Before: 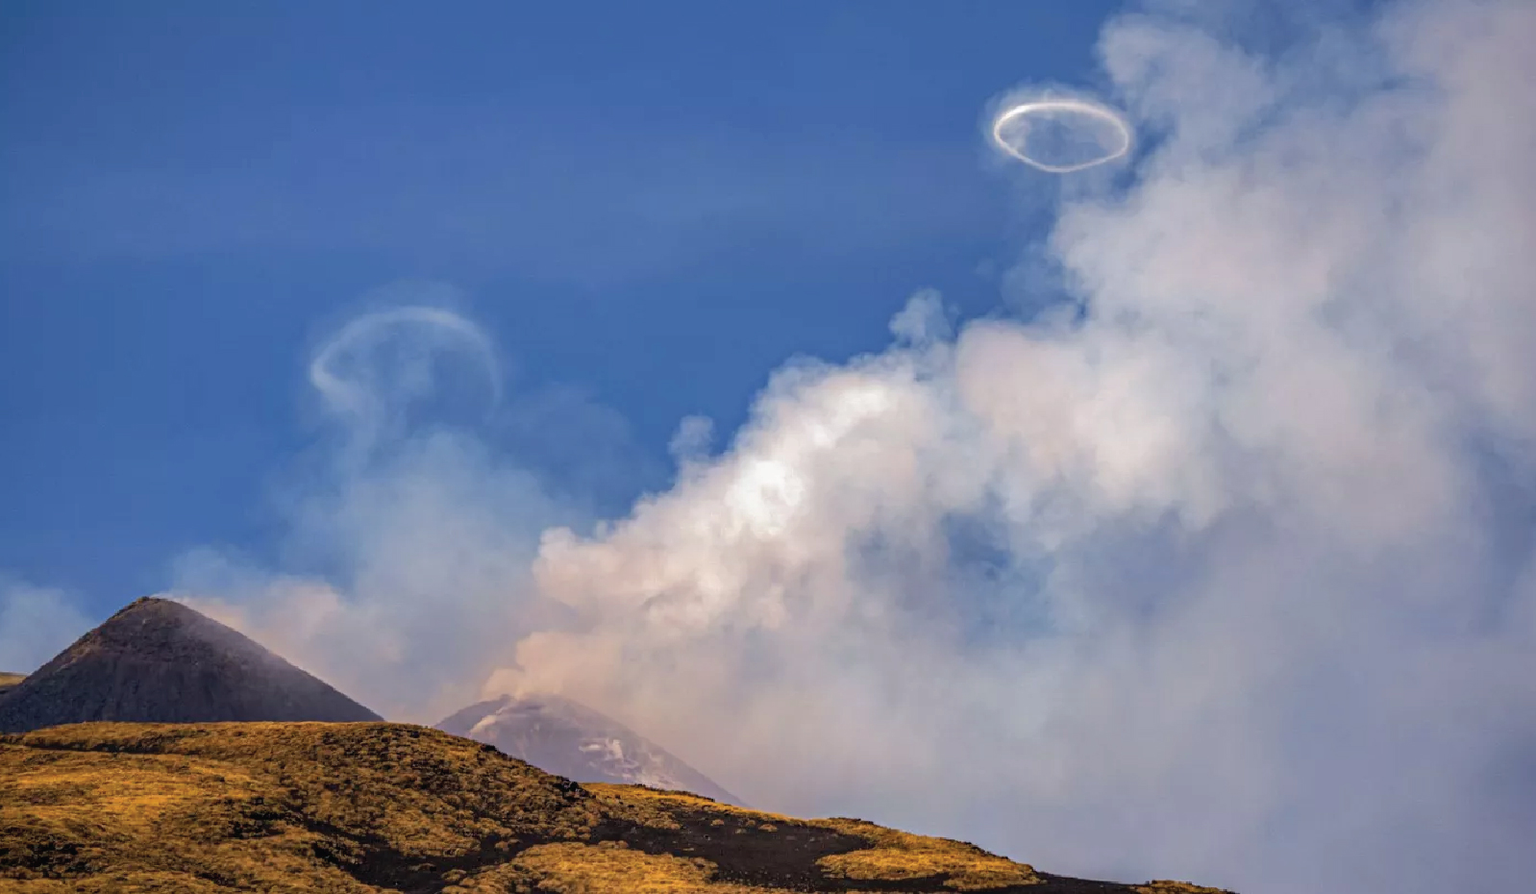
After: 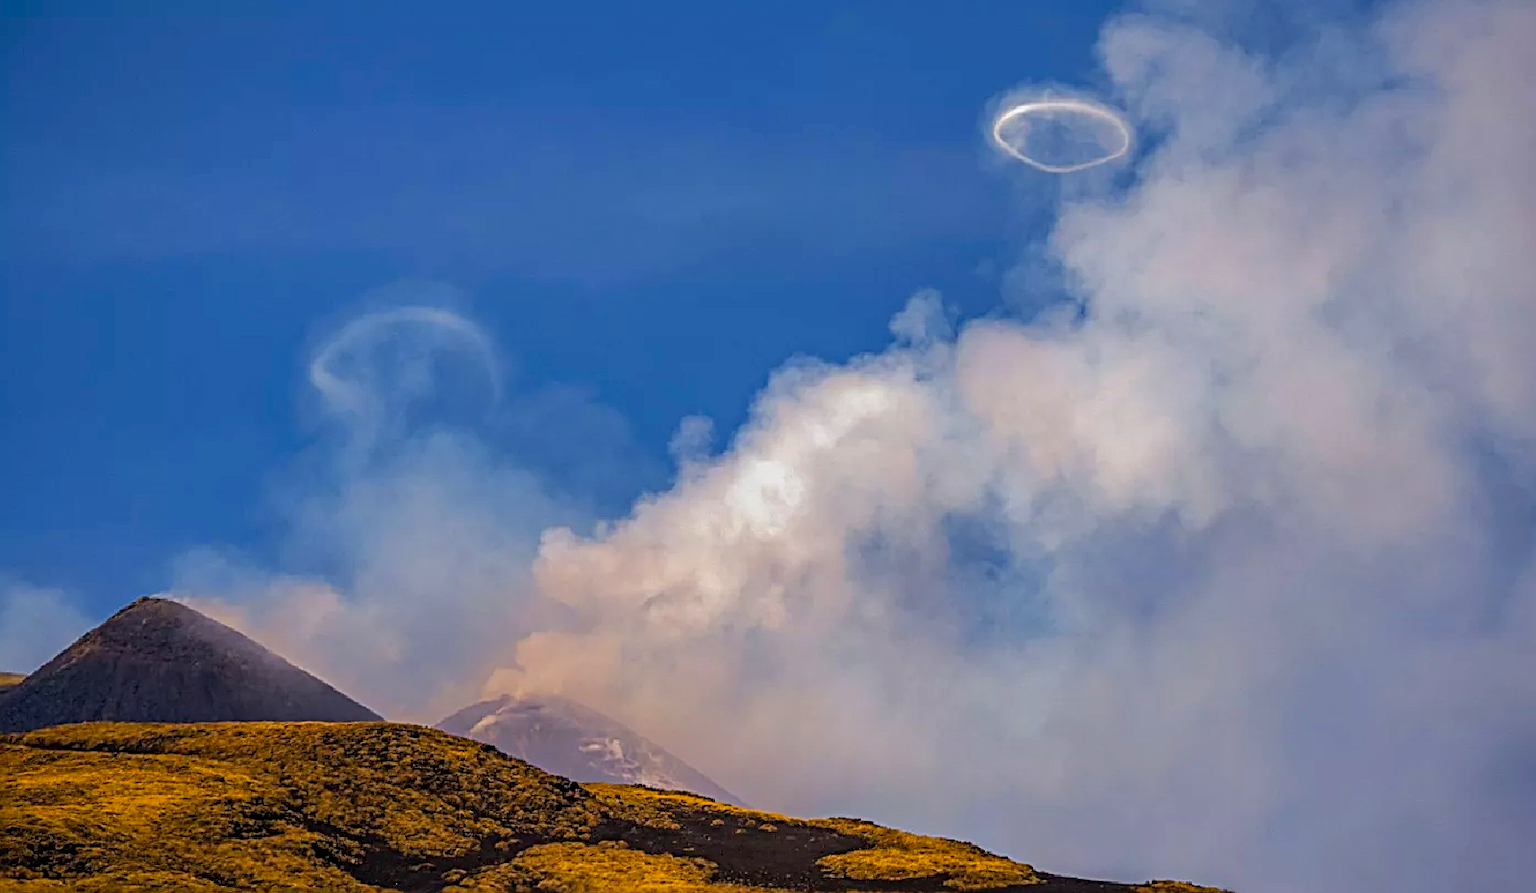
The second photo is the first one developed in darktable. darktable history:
color balance rgb: perceptual saturation grading › global saturation 25%, global vibrance 20%
sharpen: radius 2.543, amount 0.636
exposure: exposure -0.242 EV, compensate highlight preservation false
